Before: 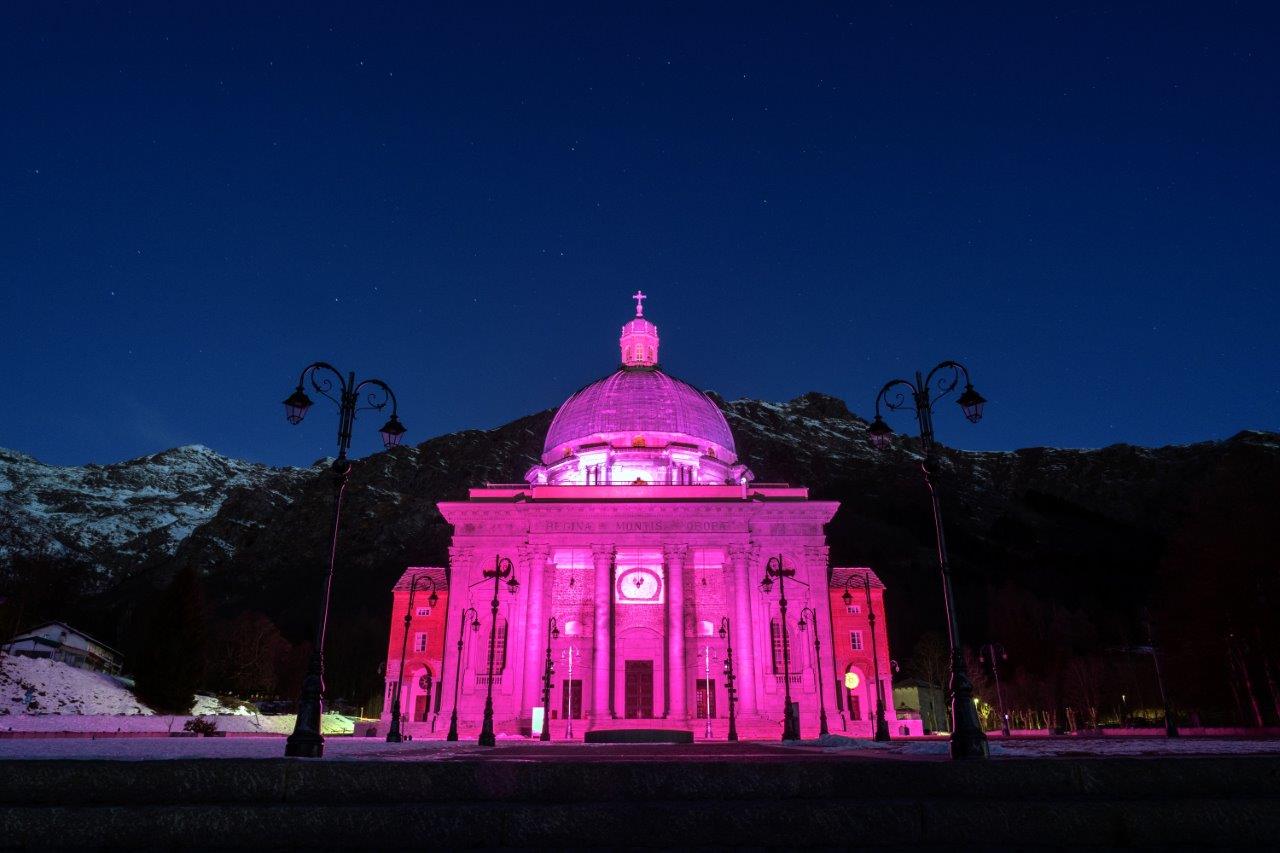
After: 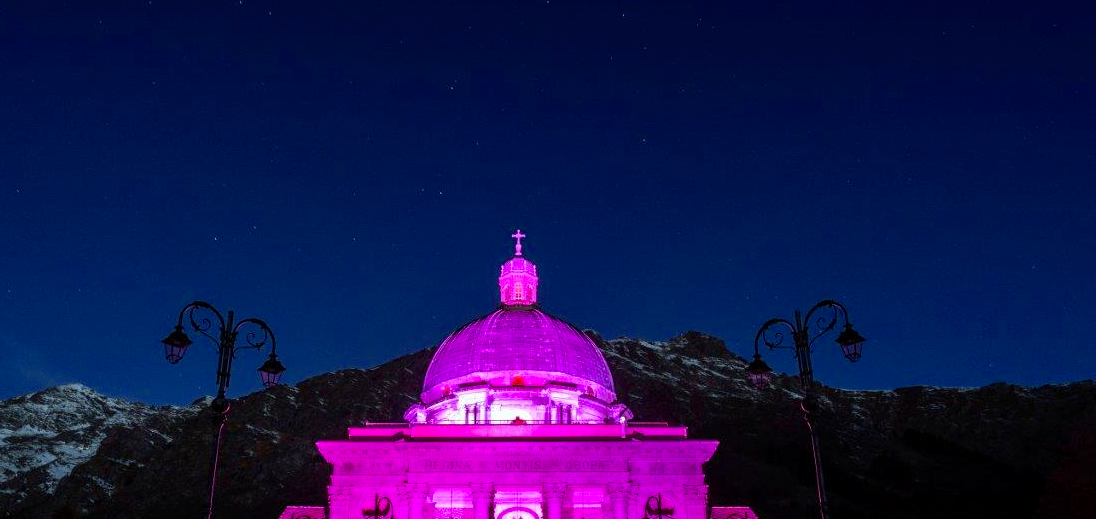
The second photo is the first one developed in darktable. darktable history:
color balance rgb: perceptual saturation grading › global saturation 0.914%, perceptual saturation grading › mid-tones 6.172%, perceptual saturation grading › shadows 71.412%
crop and rotate: left 9.47%, top 7.304%, right 4.827%, bottom 31.82%
color zones: curves: ch0 [(0, 0.48) (0.209, 0.398) (0.305, 0.332) (0.429, 0.493) (0.571, 0.5) (0.714, 0.5) (0.857, 0.5) (1, 0.48)]; ch1 [(0, 0.633) (0.143, 0.586) (0.286, 0.489) (0.429, 0.448) (0.571, 0.31) (0.714, 0.335) (0.857, 0.492) (1, 0.633)]; ch2 [(0, 0.448) (0.143, 0.498) (0.286, 0.5) (0.429, 0.5) (0.571, 0.5) (0.714, 0.5) (0.857, 0.5) (1, 0.448)]
exposure: compensate exposure bias true, compensate highlight preservation false
